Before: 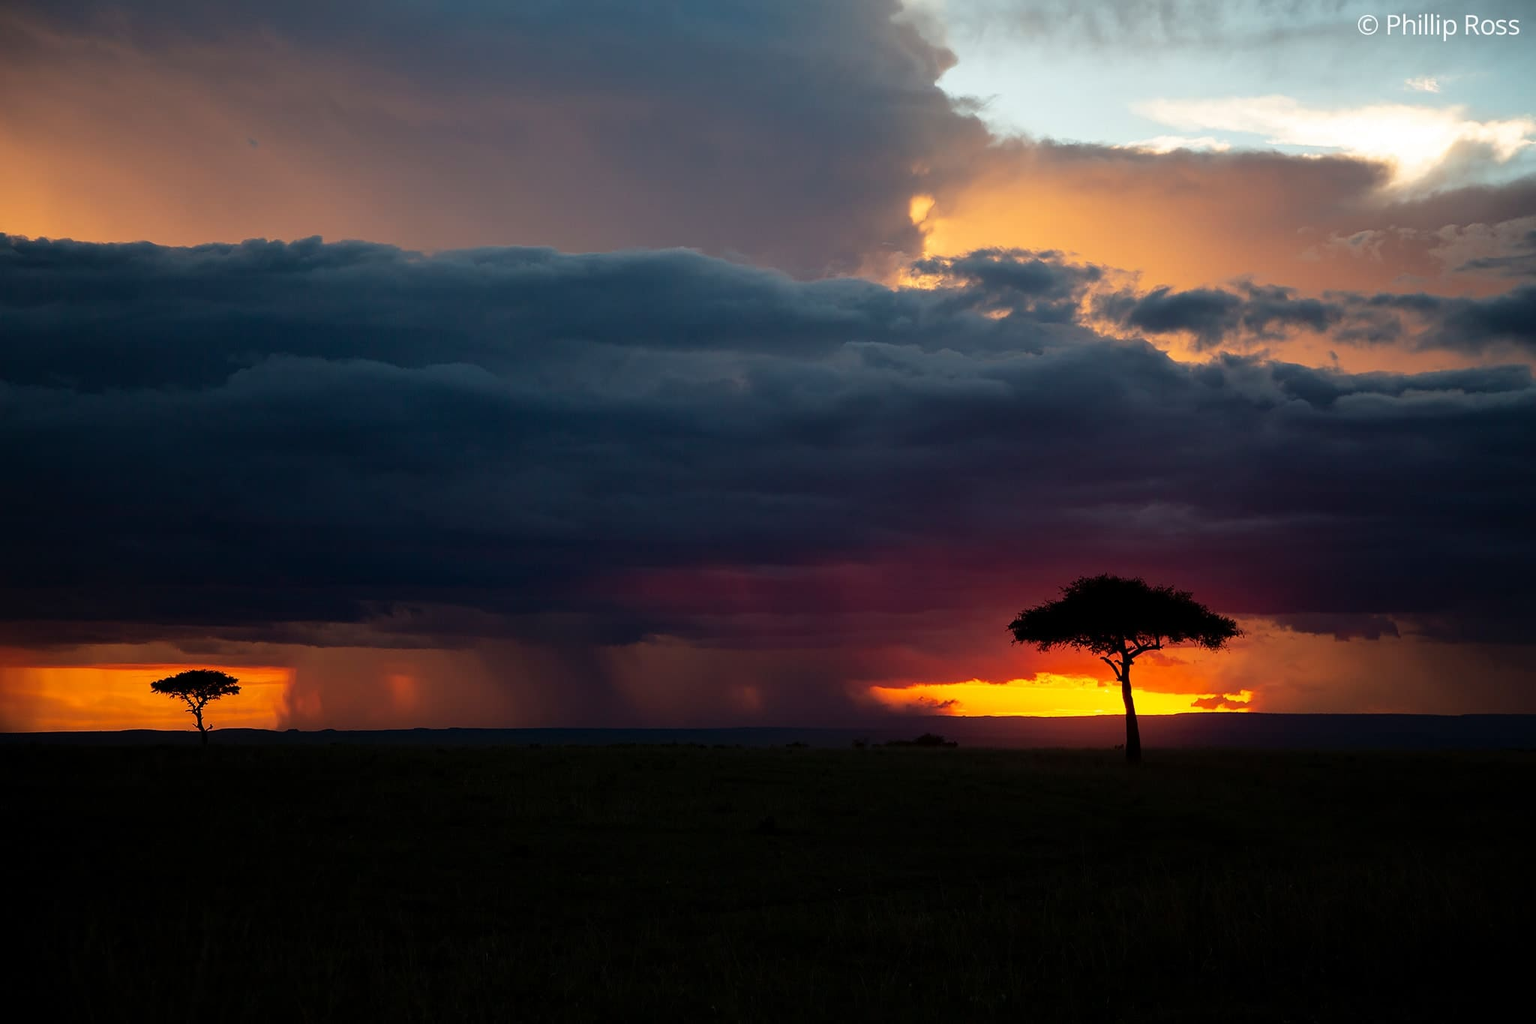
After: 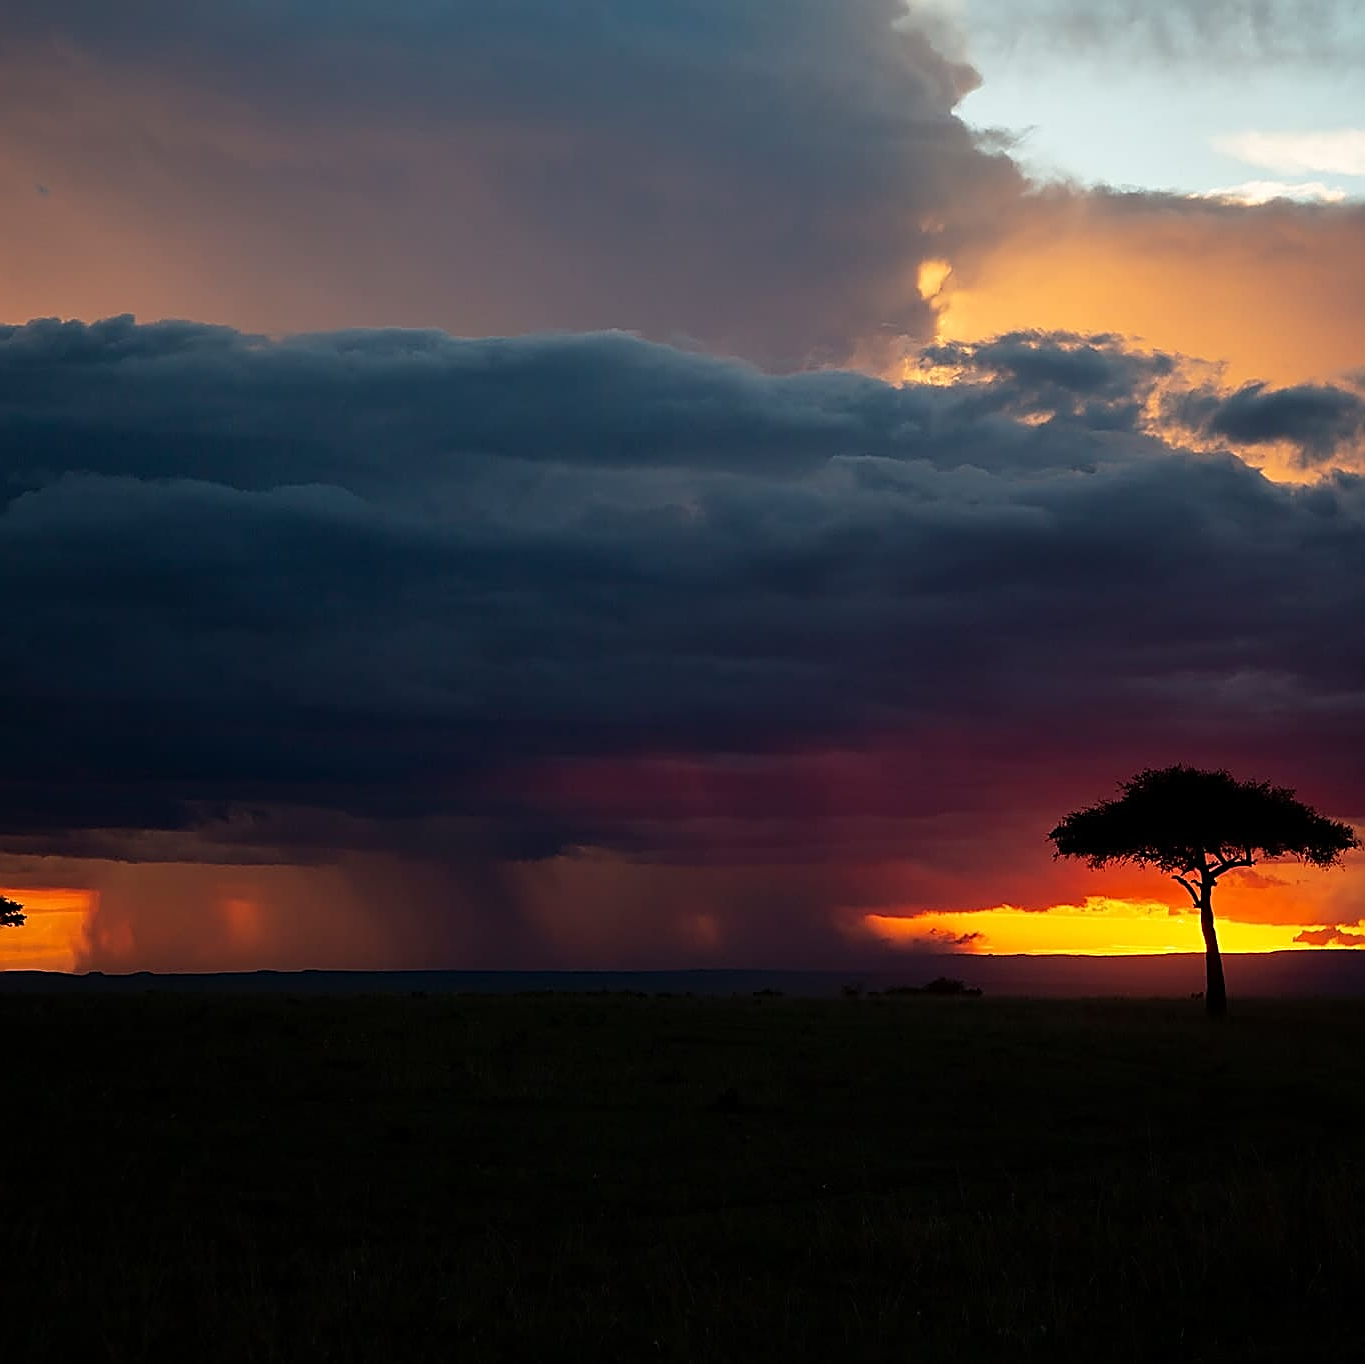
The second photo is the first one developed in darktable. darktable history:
crop and rotate: left 14.436%, right 18.898%
sharpen: amount 1
